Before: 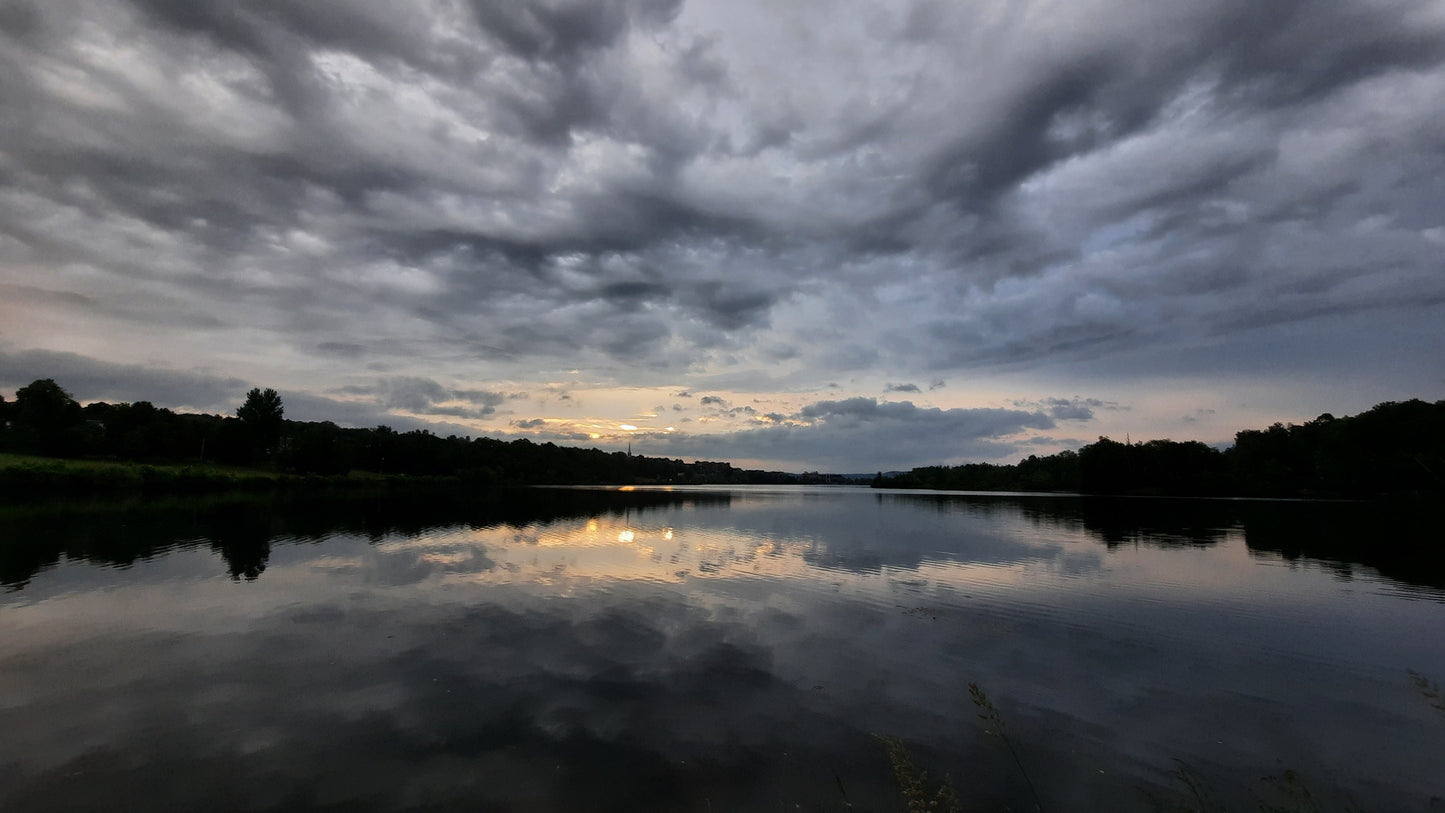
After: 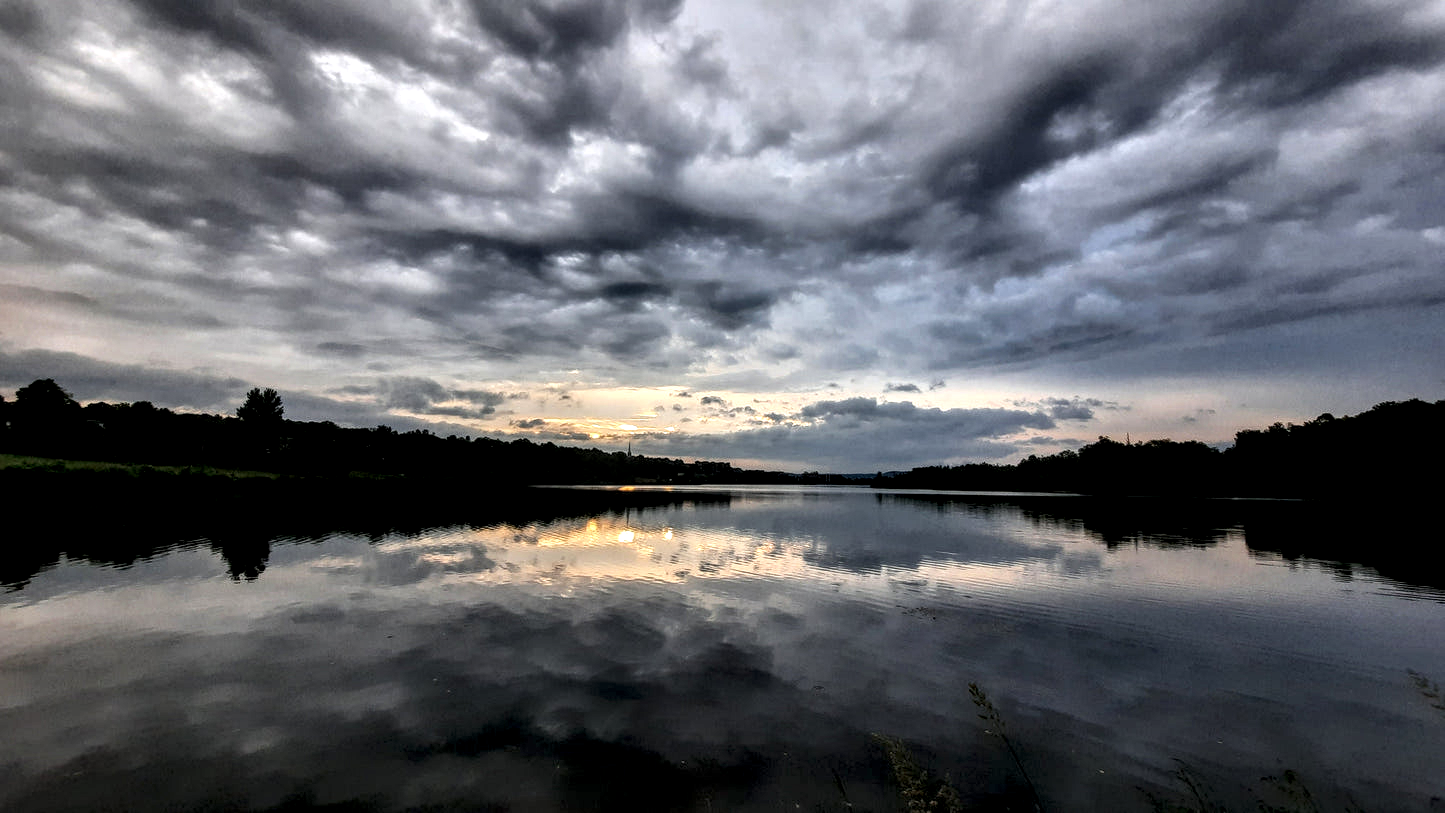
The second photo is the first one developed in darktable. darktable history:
levels: mode automatic, black 0.023%, white 99.97%, levels [0.062, 0.494, 0.925]
local contrast: highlights 19%, detail 186%
